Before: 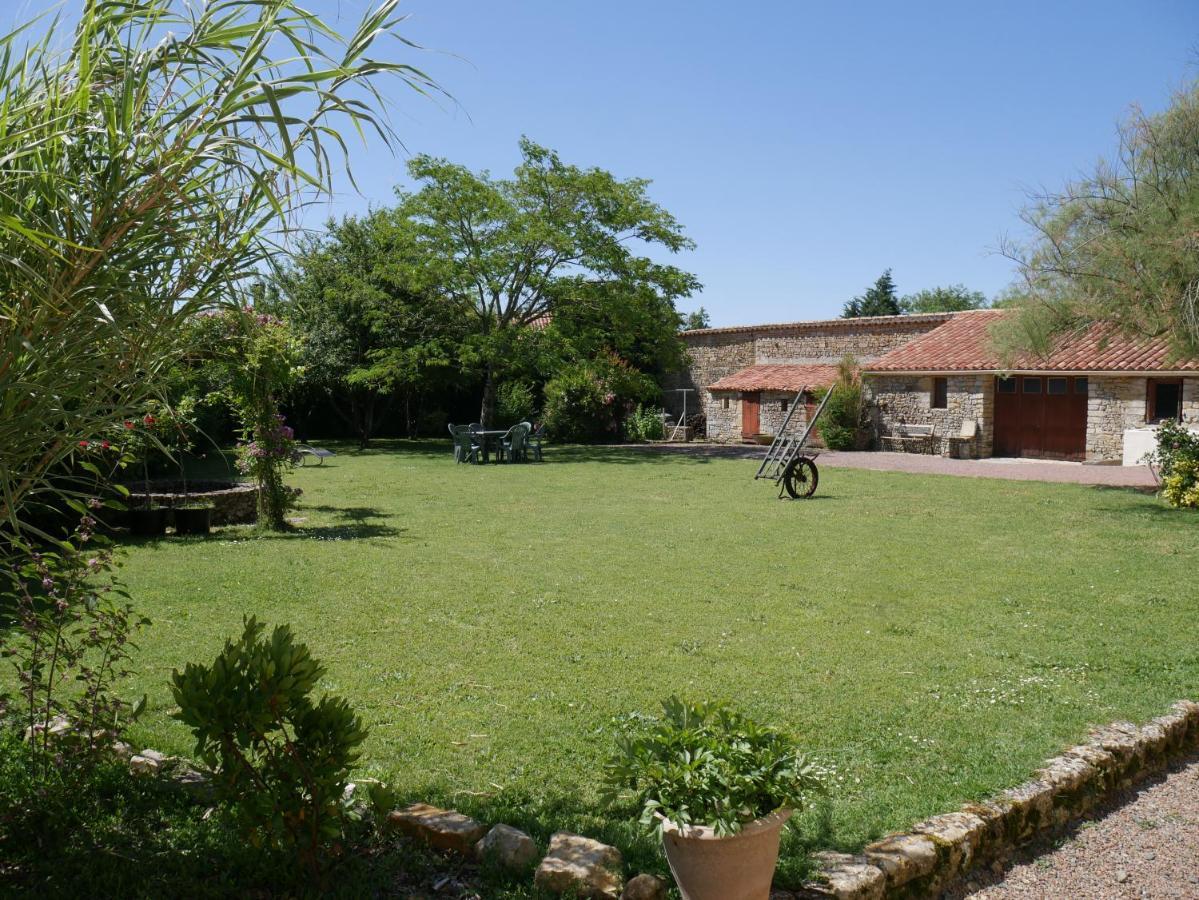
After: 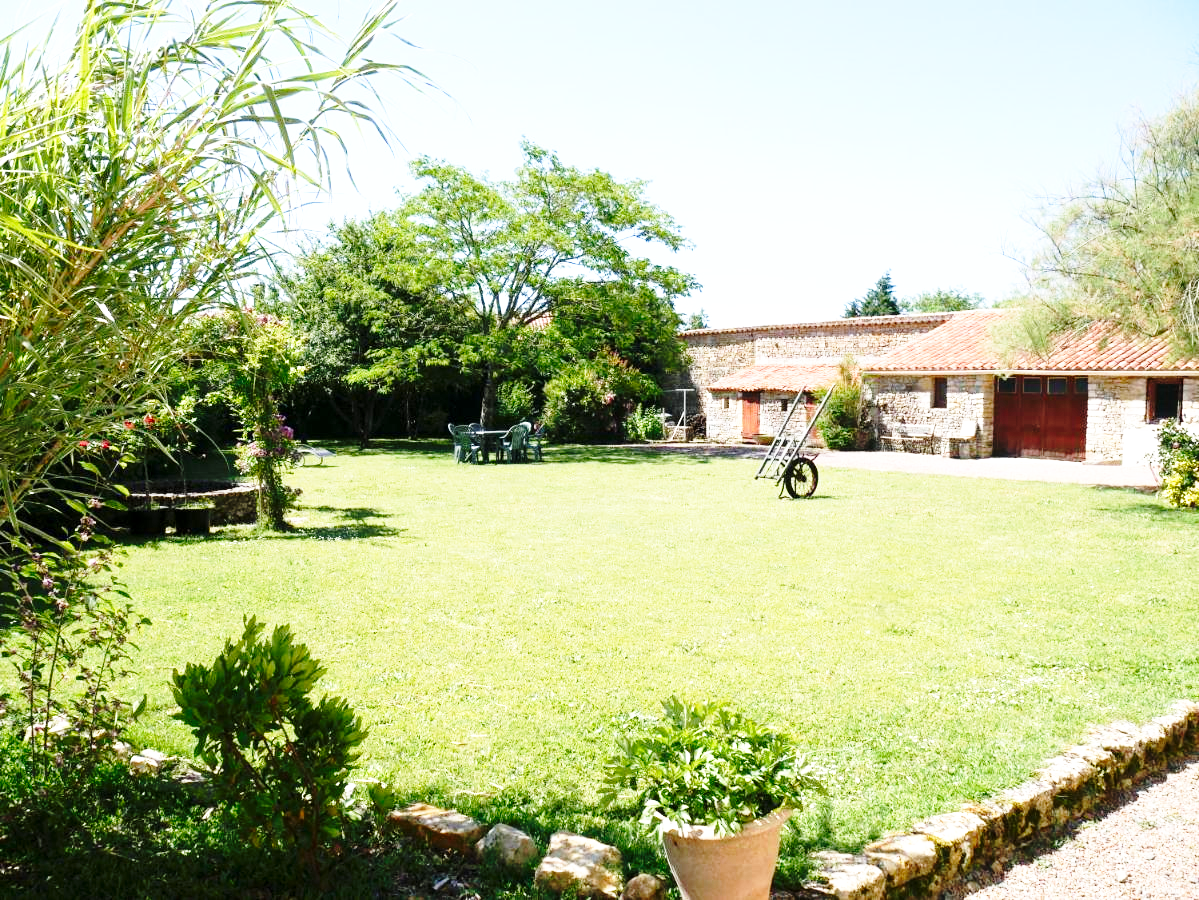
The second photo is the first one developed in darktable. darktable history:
tone equalizer: on, module defaults
exposure: black level correction 0.001, exposure 0.963 EV, compensate highlight preservation false
base curve: curves: ch0 [(0, 0) (0.028, 0.03) (0.105, 0.232) (0.387, 0.748) (0.754, 0.968) (1, 1)], preserve colors none
